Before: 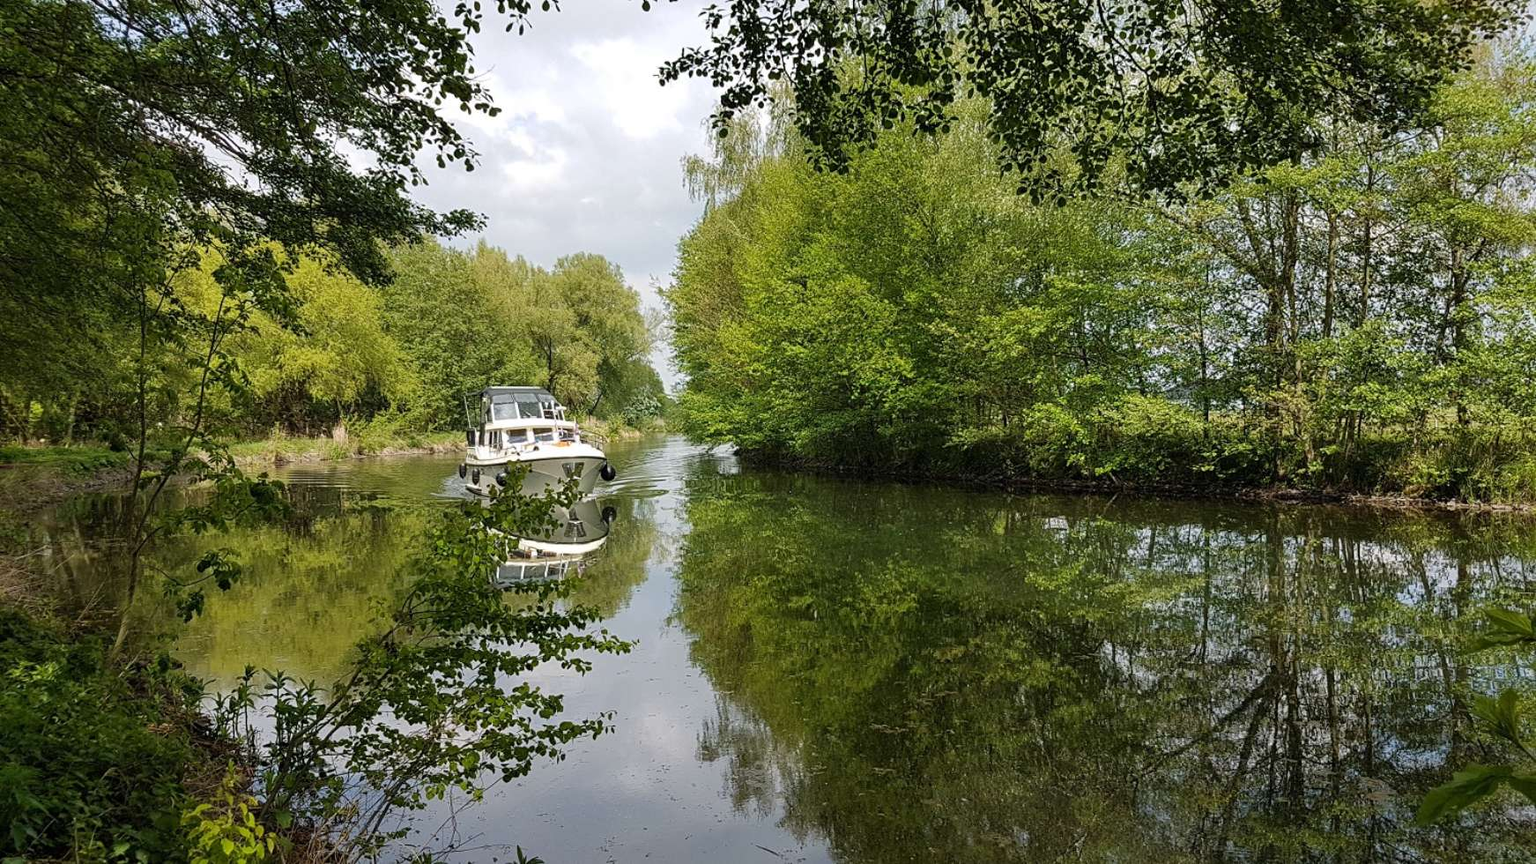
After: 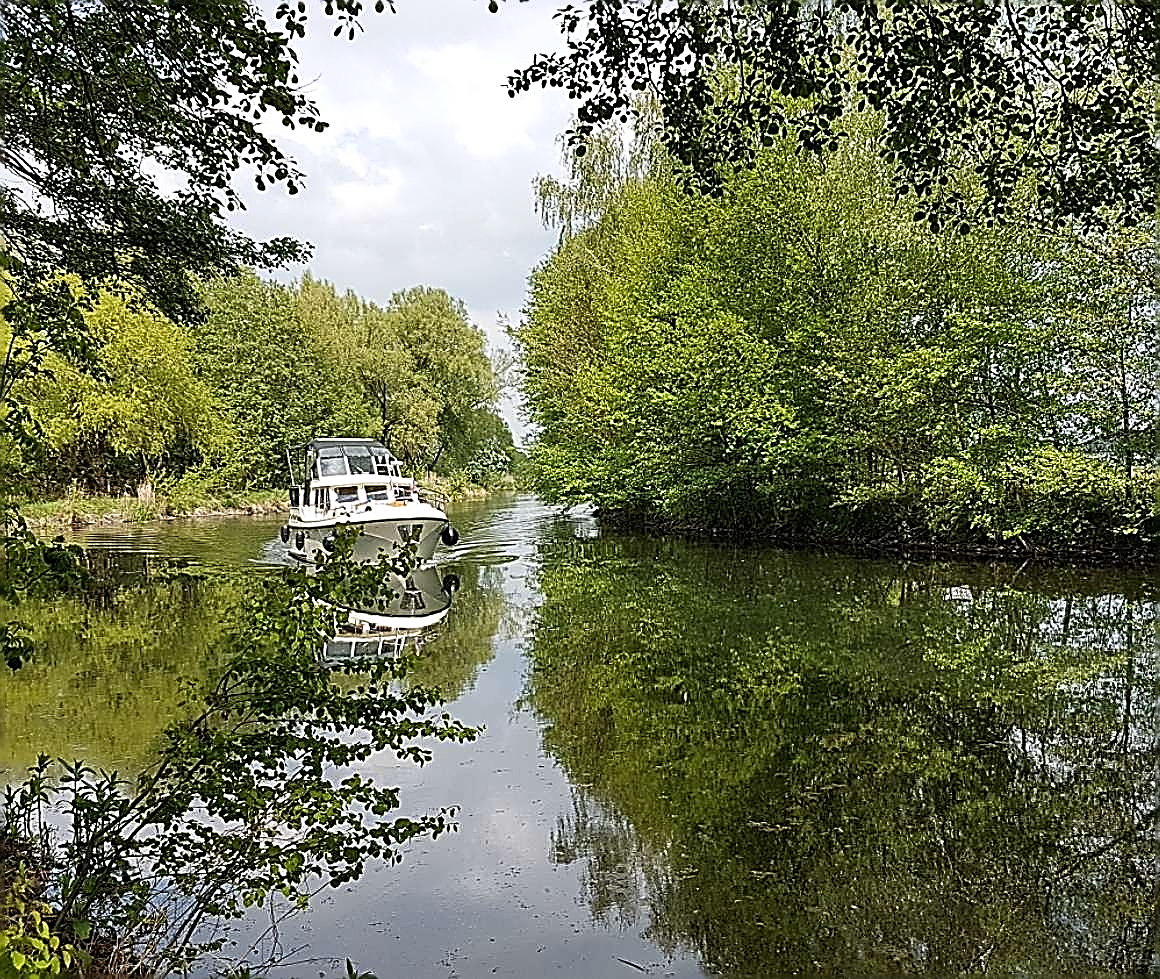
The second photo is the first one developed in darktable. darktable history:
shadows and highlights: shadows -1.48, highlights 38.56
sharpen: amount 1.857
crop and rotate: left 13.809%, right 19.612%
